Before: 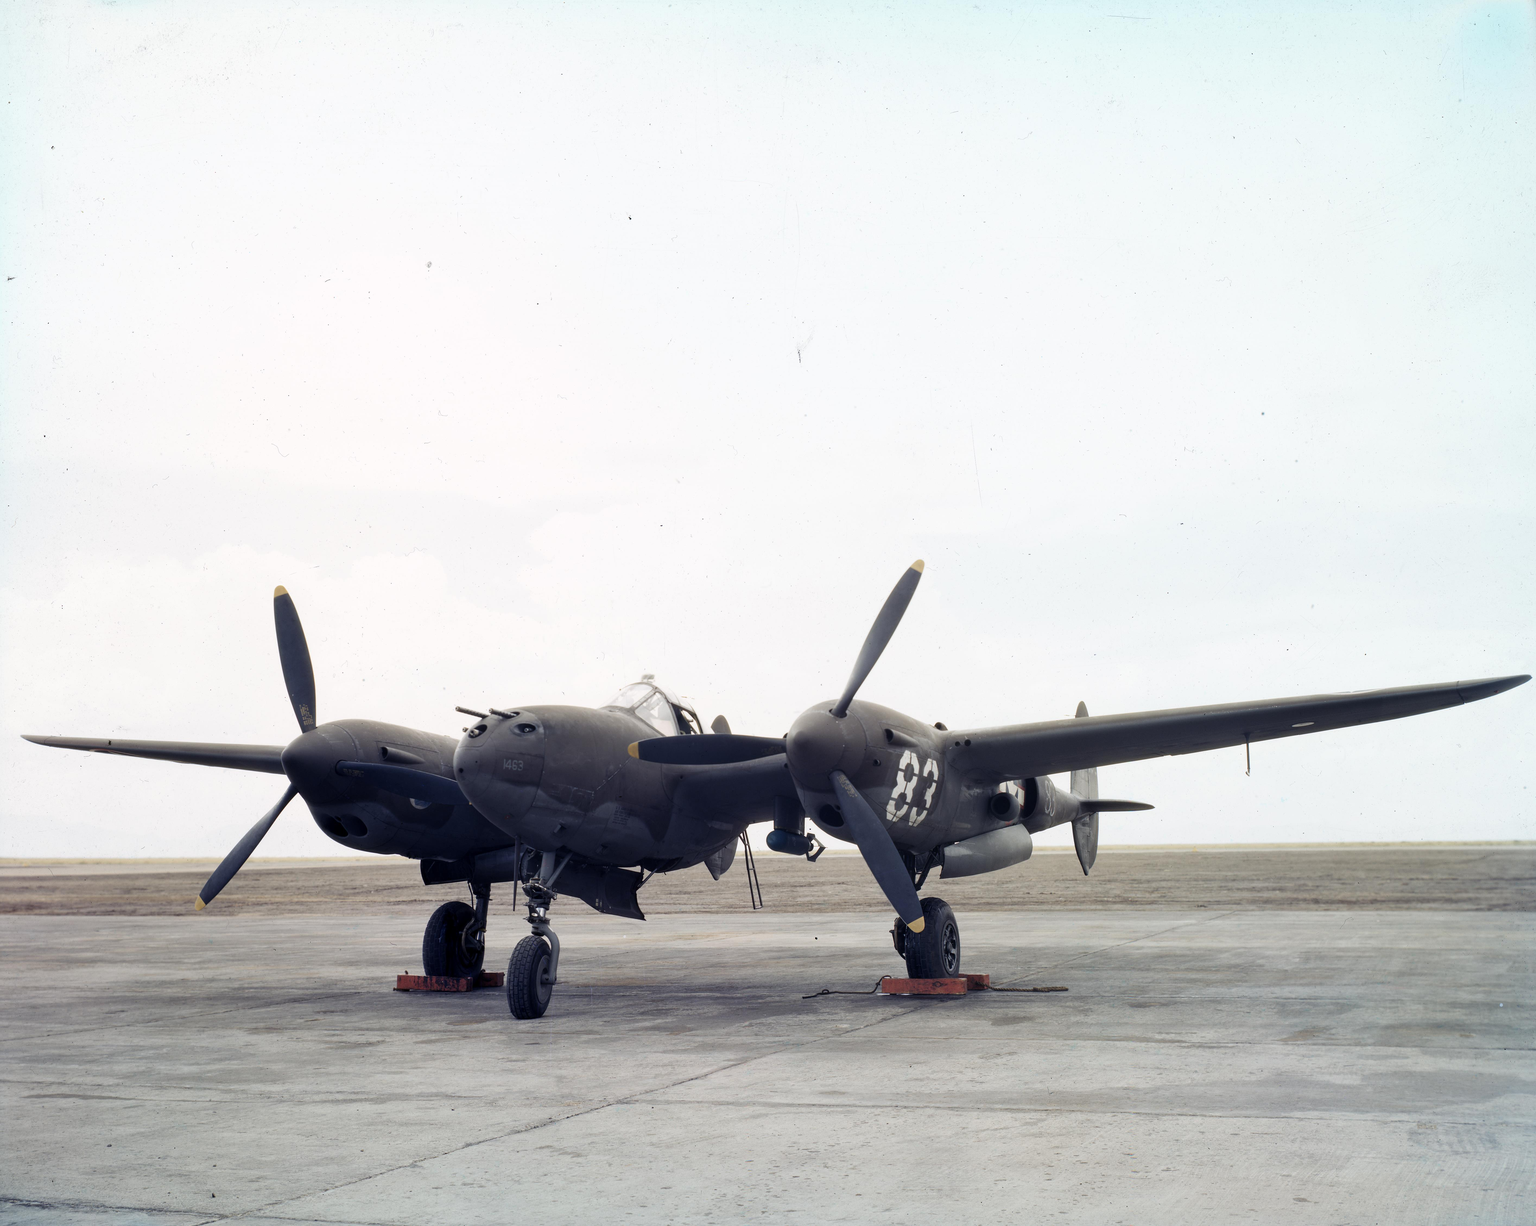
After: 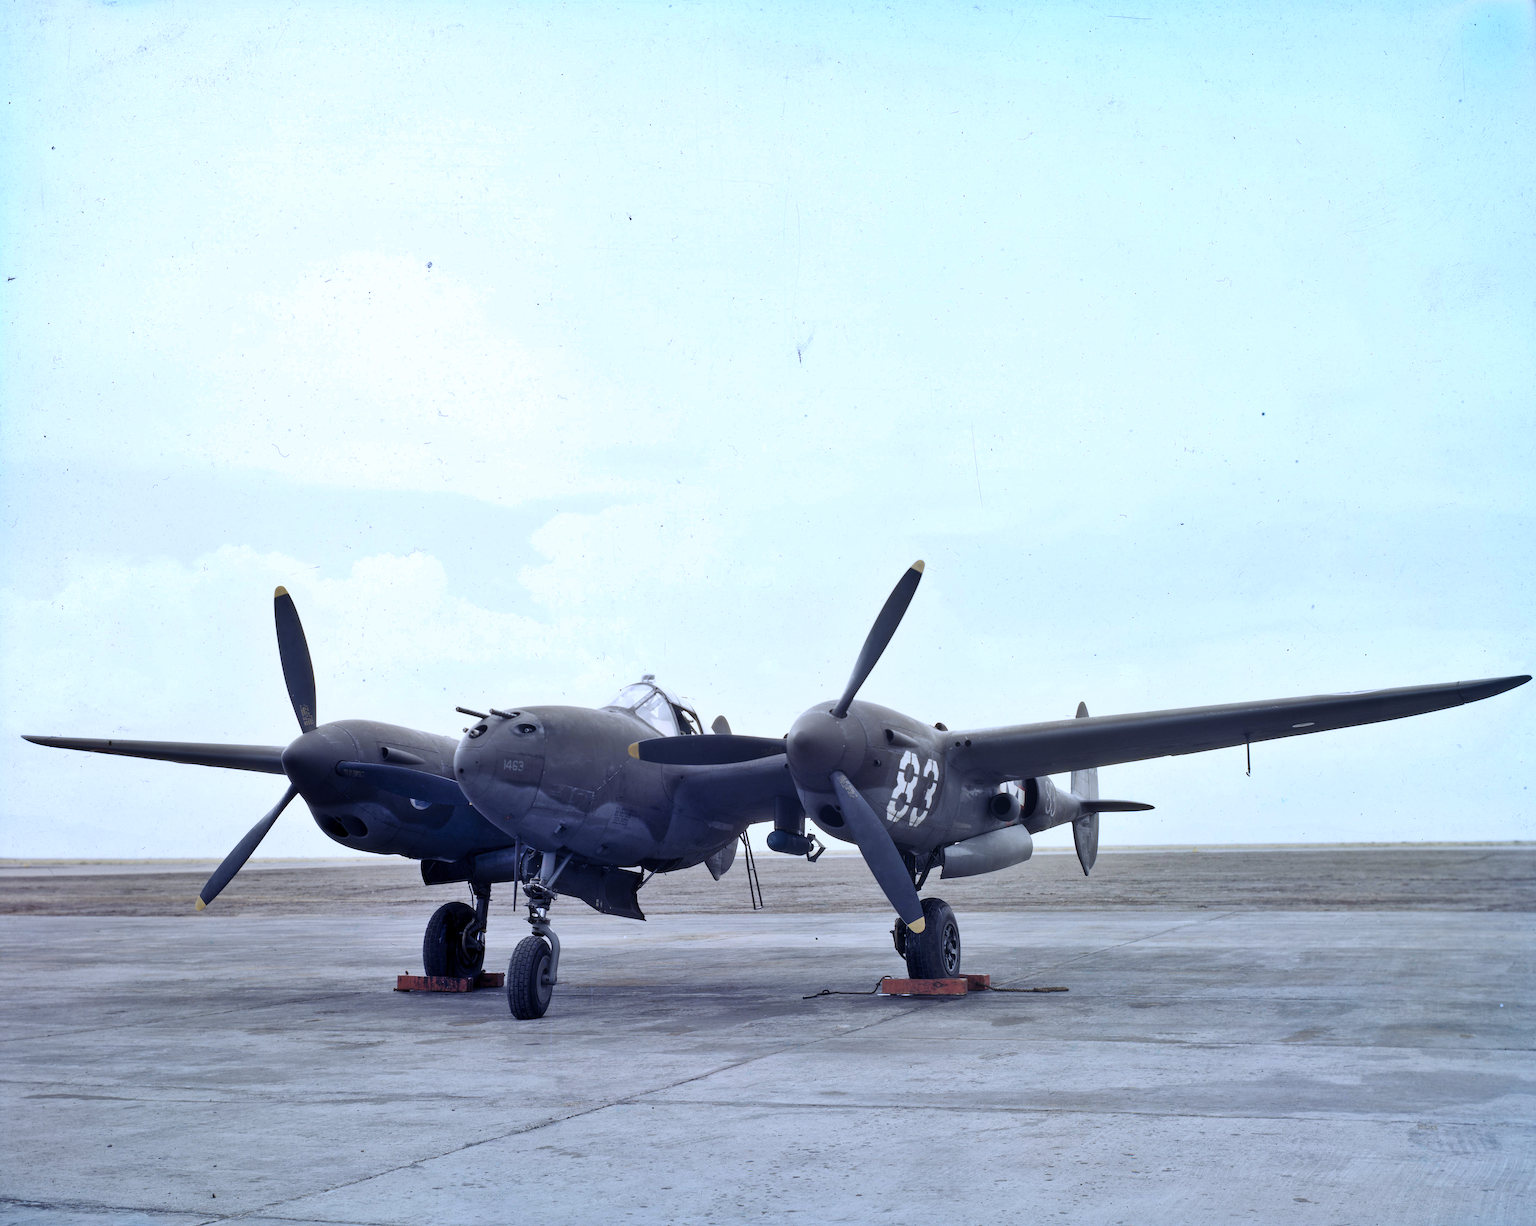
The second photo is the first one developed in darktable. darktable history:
white balance: red 0.948, green 1.02, blue 1.176
shadows and highlights: low approximation 0.01, soften with gaussian
